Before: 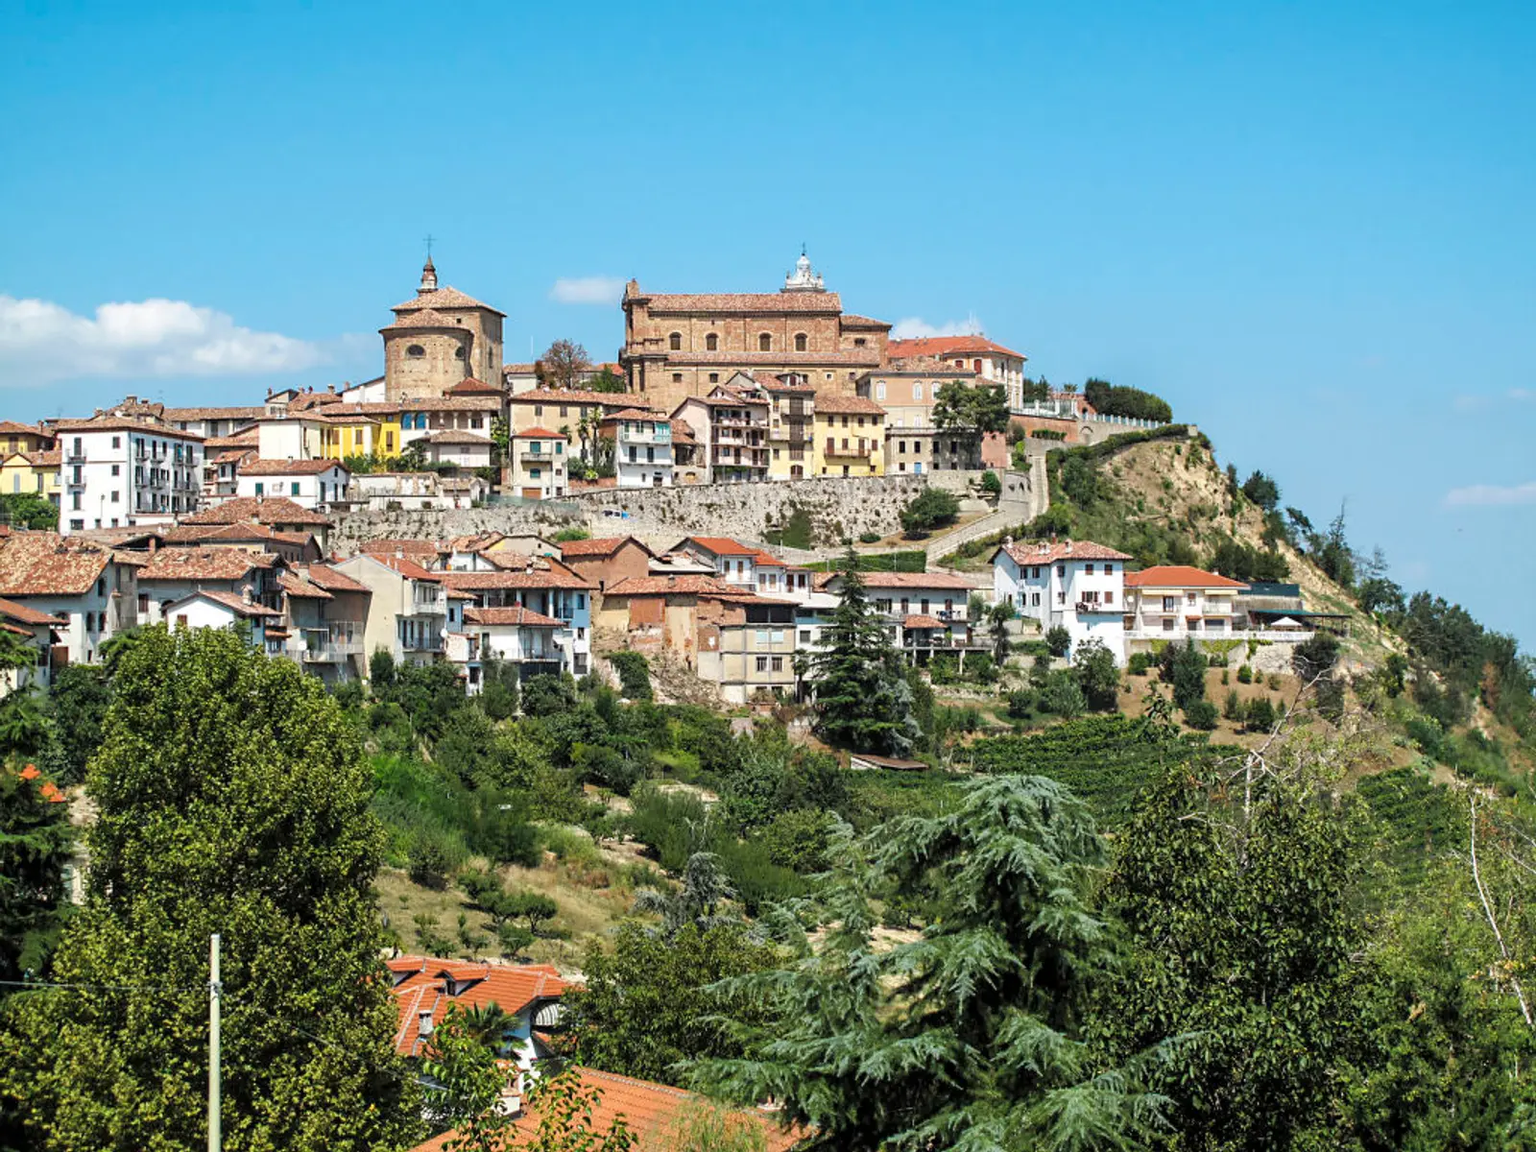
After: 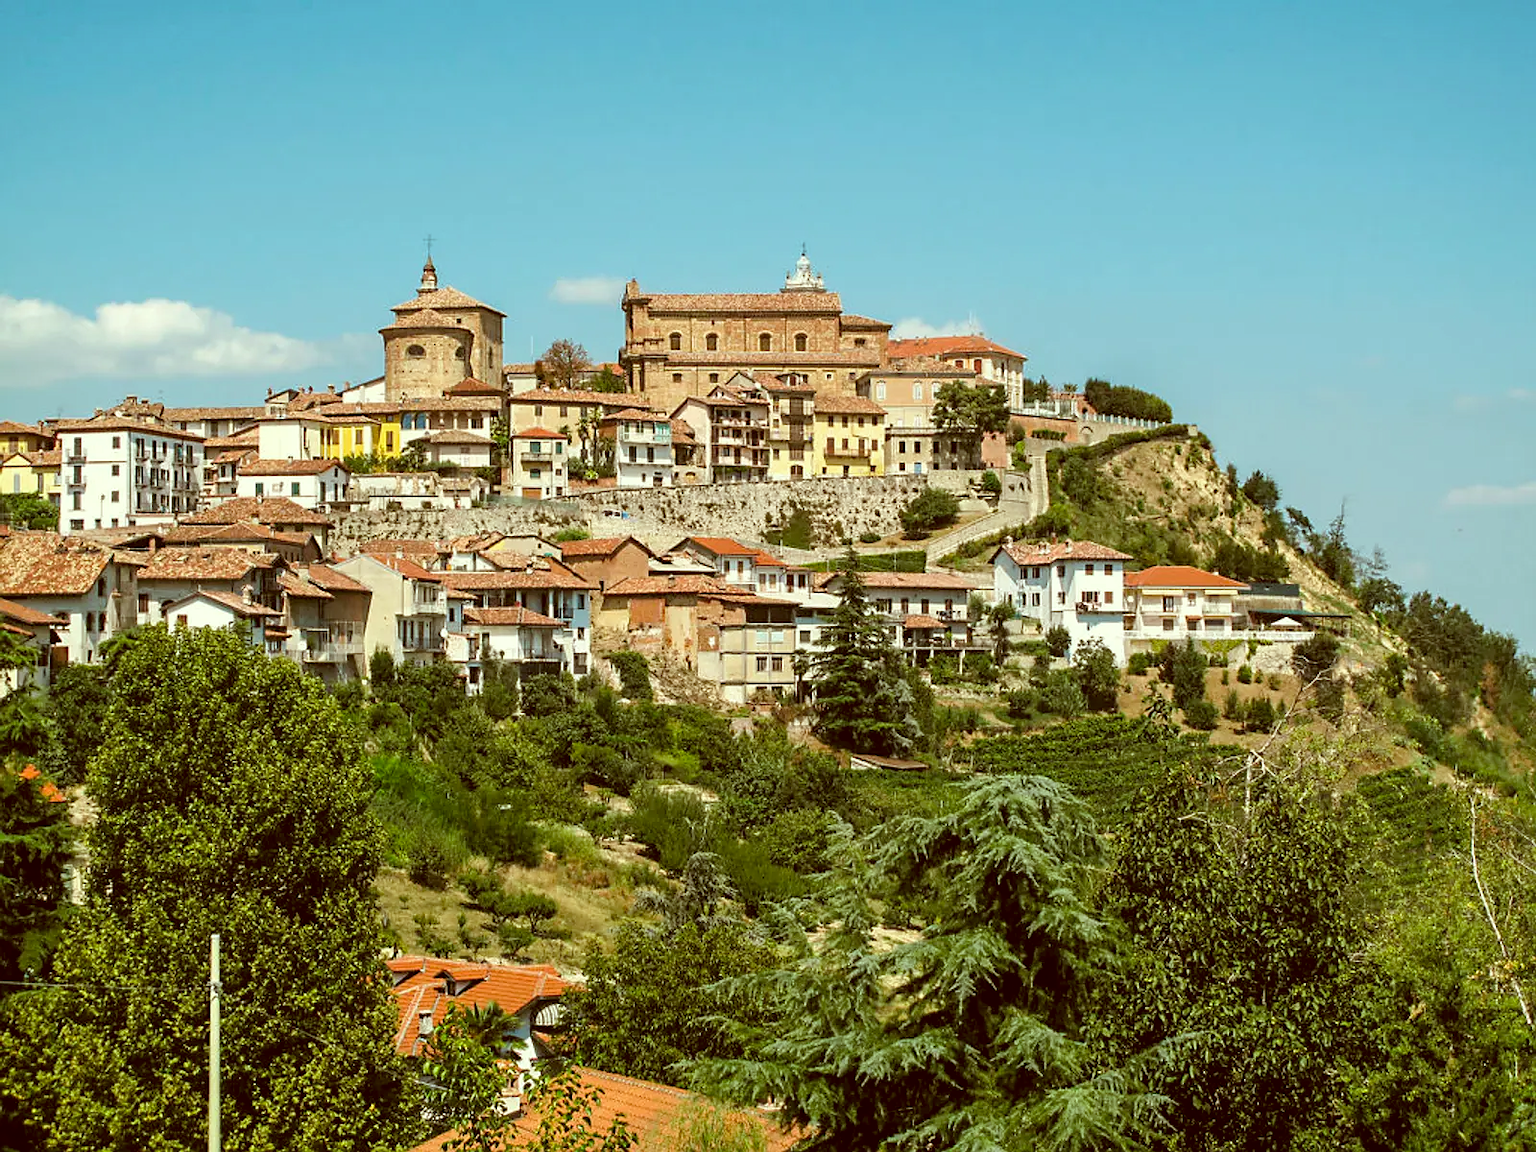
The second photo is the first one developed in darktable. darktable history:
color correction: highlights a* -5.56, highlights b* 9.8, shadows a* 9.7, shadows b* 24.22
sharpen: radius 0.993
